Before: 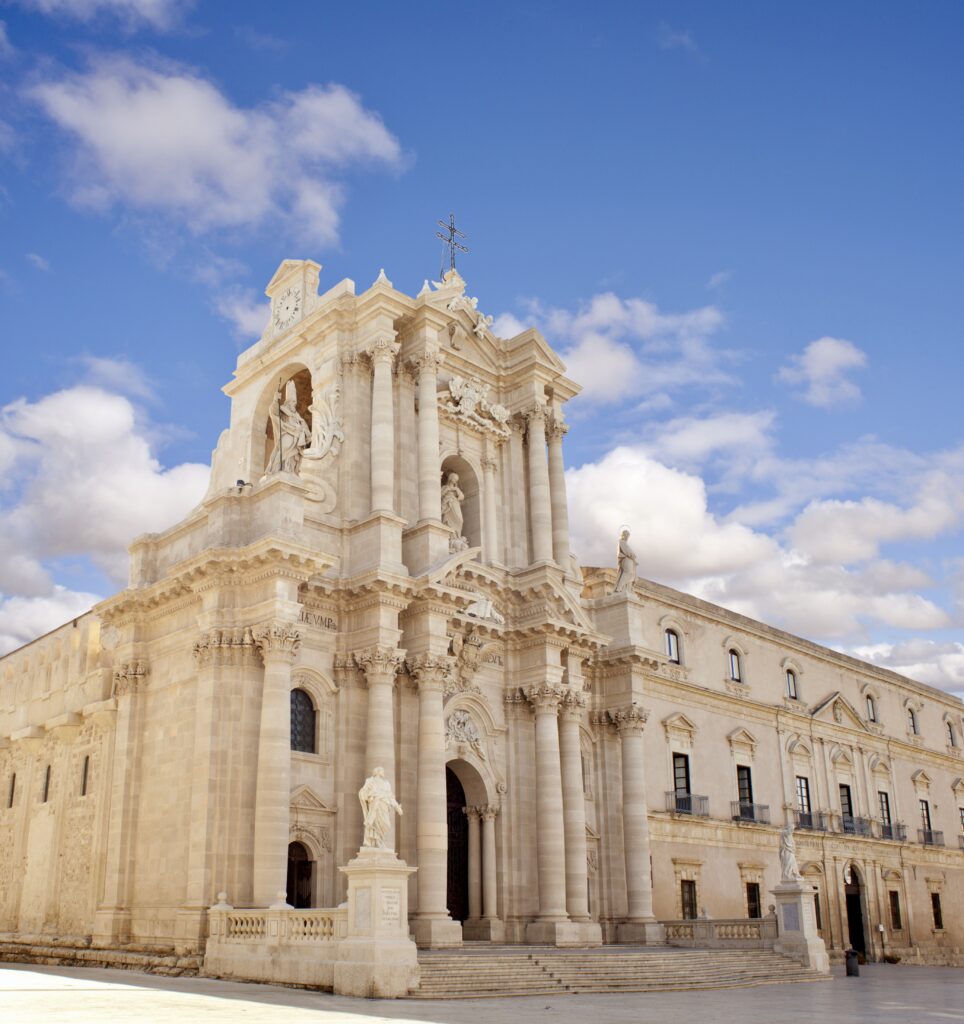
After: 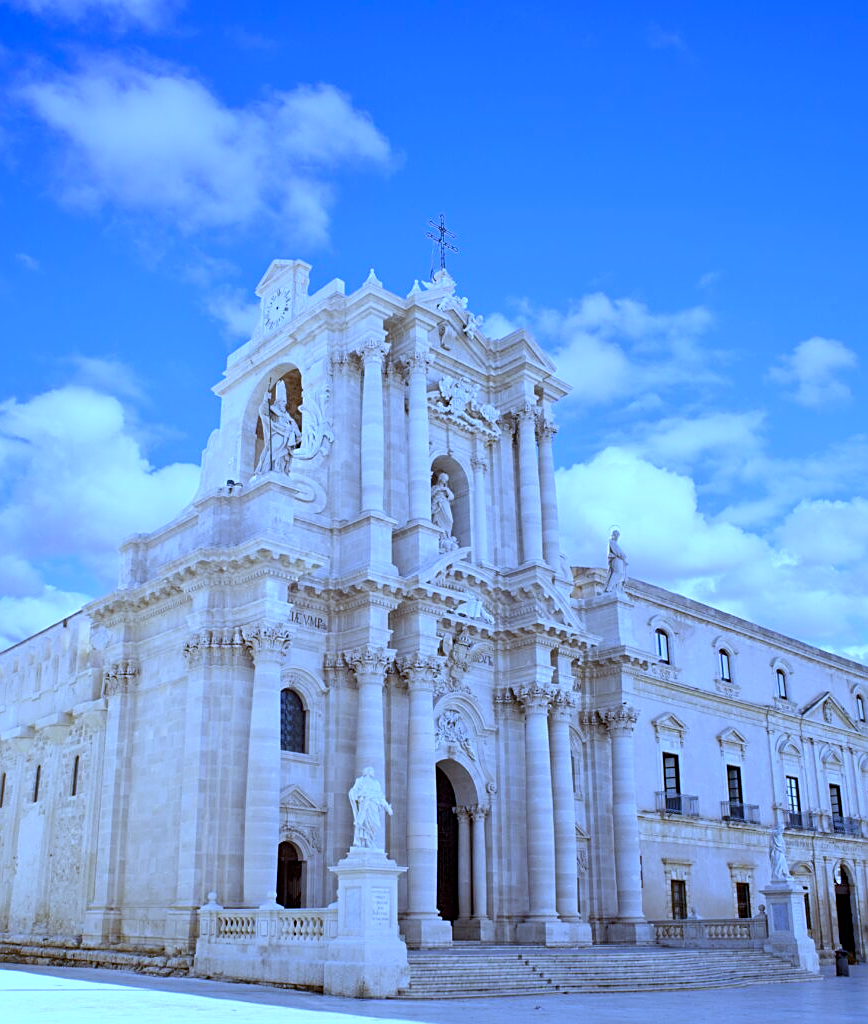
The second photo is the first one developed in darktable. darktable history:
crop and rotate: left 1.088%, right 8.807%
sharpen: on, module defaults
white balance: red 0.766, blue 1.537
